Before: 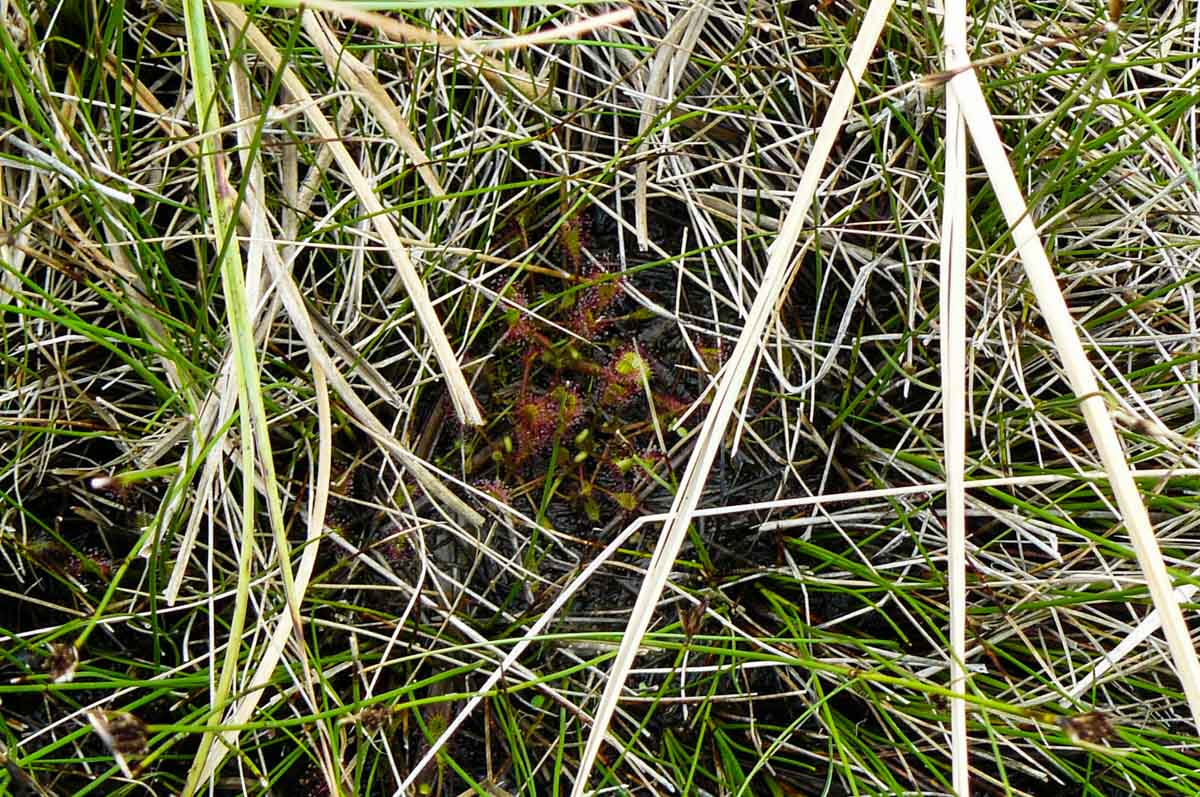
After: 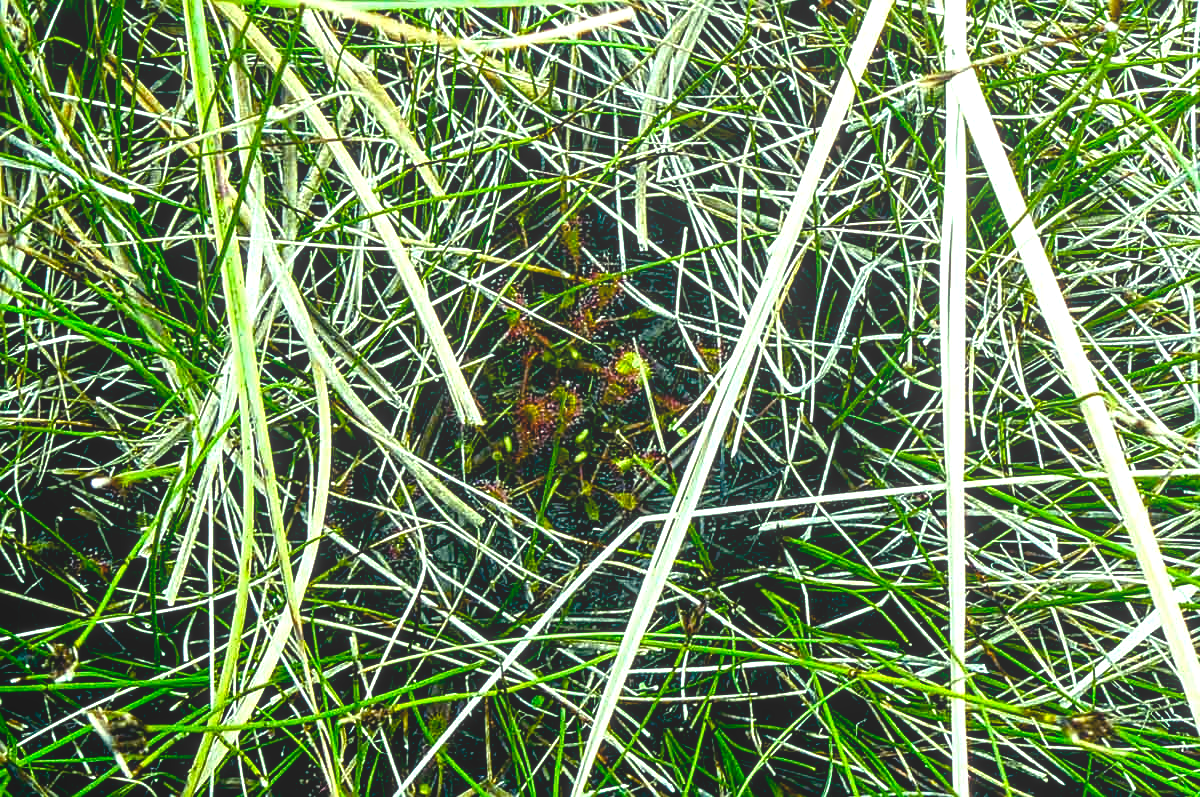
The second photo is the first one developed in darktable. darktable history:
local contrast: highlights 48%, shadows 0%, detail 100%
color balance rgb: shadows lift › luminance -7.7%, shadows lift › chroma 2.13%, shadows lift › hue 165.27°, power › luminance -7.77%, power › chroma 1.1%, power › hue 215.88°, highlights gain › luminance 15.15%, highlights gain › chroma 7%, highlights gain › hue 125.57°, global offset › luminance -0.33%, global offset › chroma 0.11%, global offset › hue 165.27°, perceptual saturation grading › global saturation 24.42%, perceptual saturation grading › highlights -24.42%, perceptual saturation grading › mid-tones 24.42%, perceptual saturation grading › shadows 40%, perceptual brilliance grading › global brilliance -5%, perceptual brilliance grading › highlights 24.42%, perceptual brilliance grading › mid-tones 7%, perceptual brilliance grading › shadows -5%
sharpen: on, module defaults
